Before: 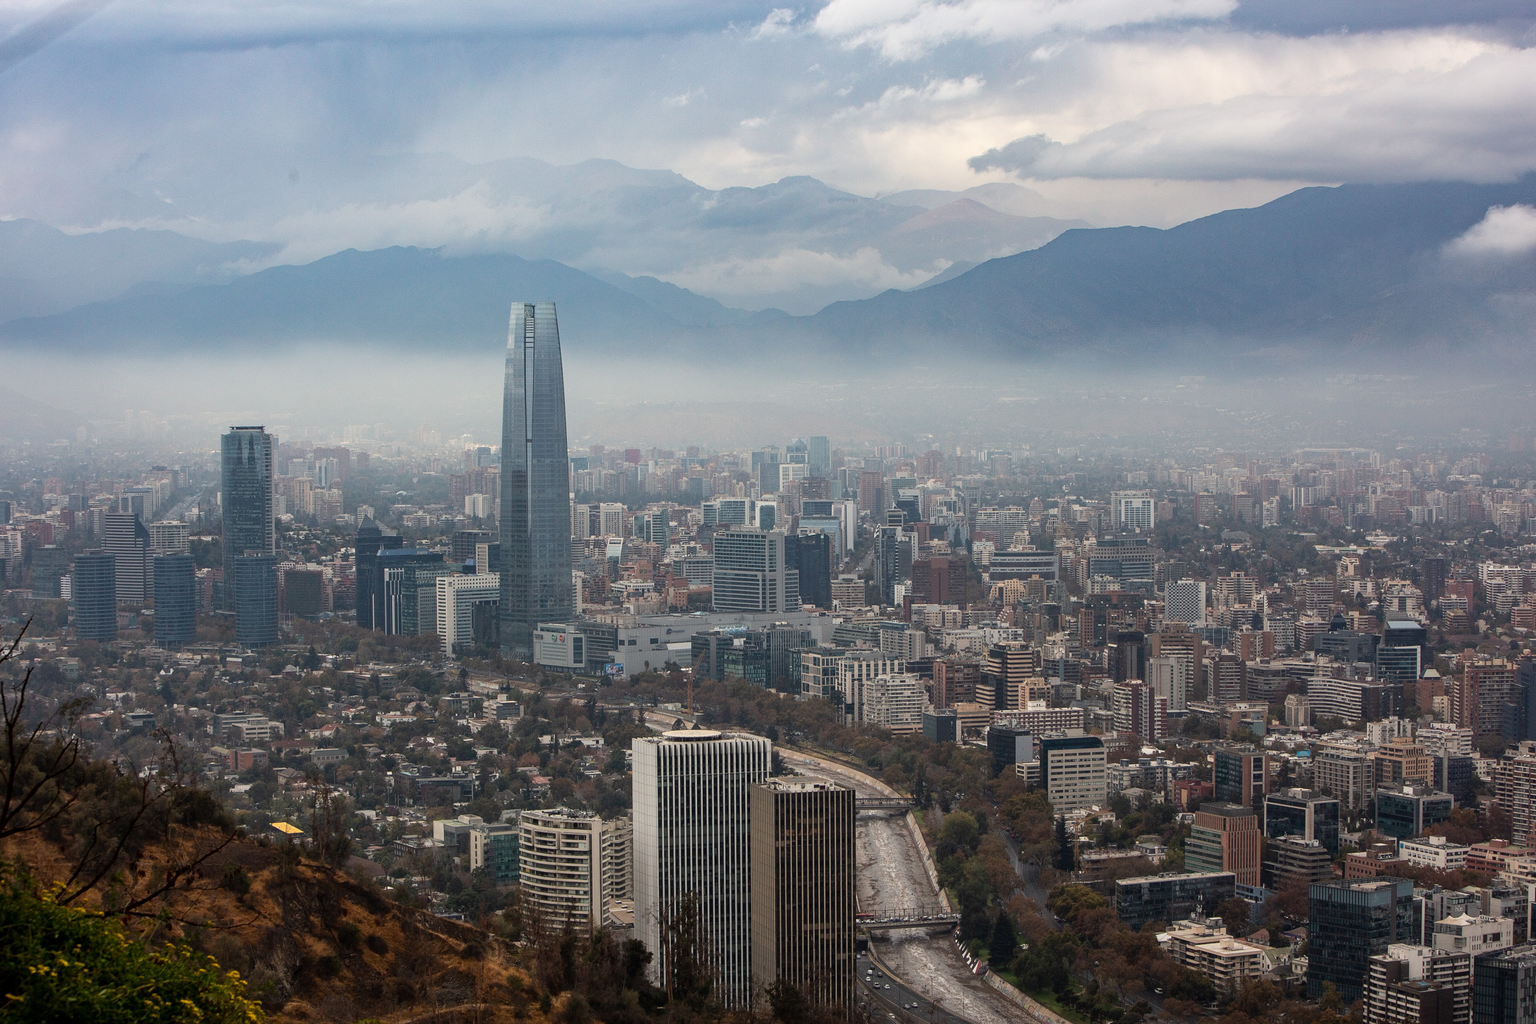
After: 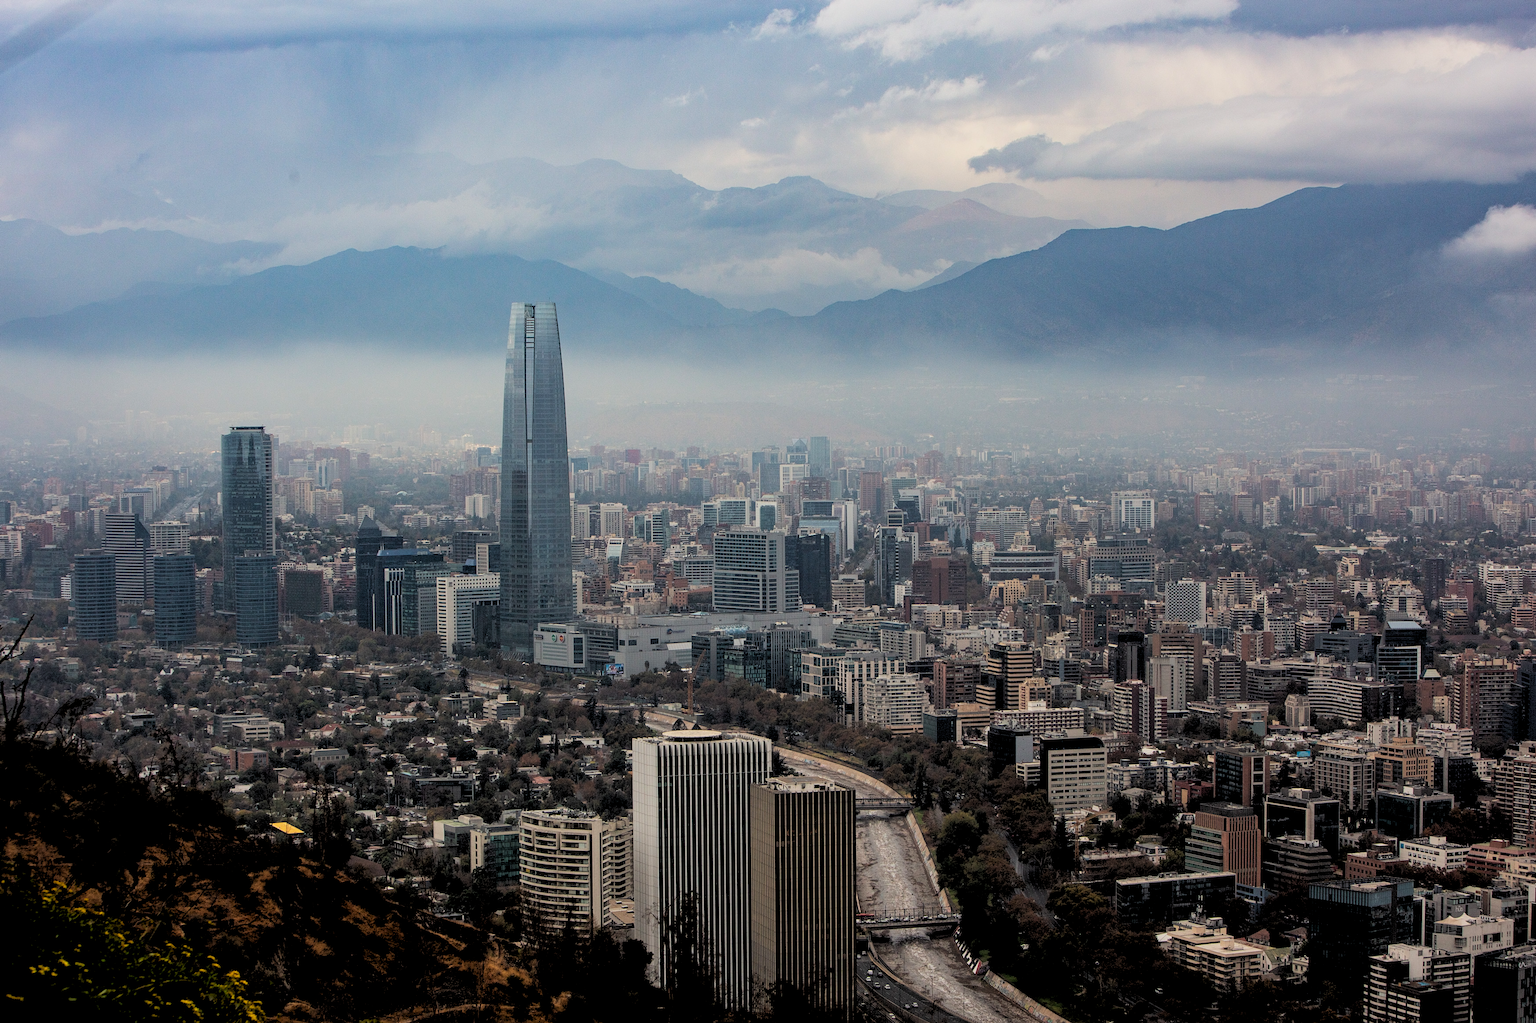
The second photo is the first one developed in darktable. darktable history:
rgb levels: levels [[0.029, 0.461, 0.922], [0, 0.5, 1], [0, 0.5, 1]]
shadows and highlights: radius 121.13, shadows 21.4, white point adjustment -9.72, highlights -14.39, soften with gaussian
tone curve: curves: ch0 [(0, 0) (0.265, 0.253) (0.732, 0.751) (1, 1)], color space Lab, linked channels, preserve colors none
contrast brightness saturation: saturation 0.1
